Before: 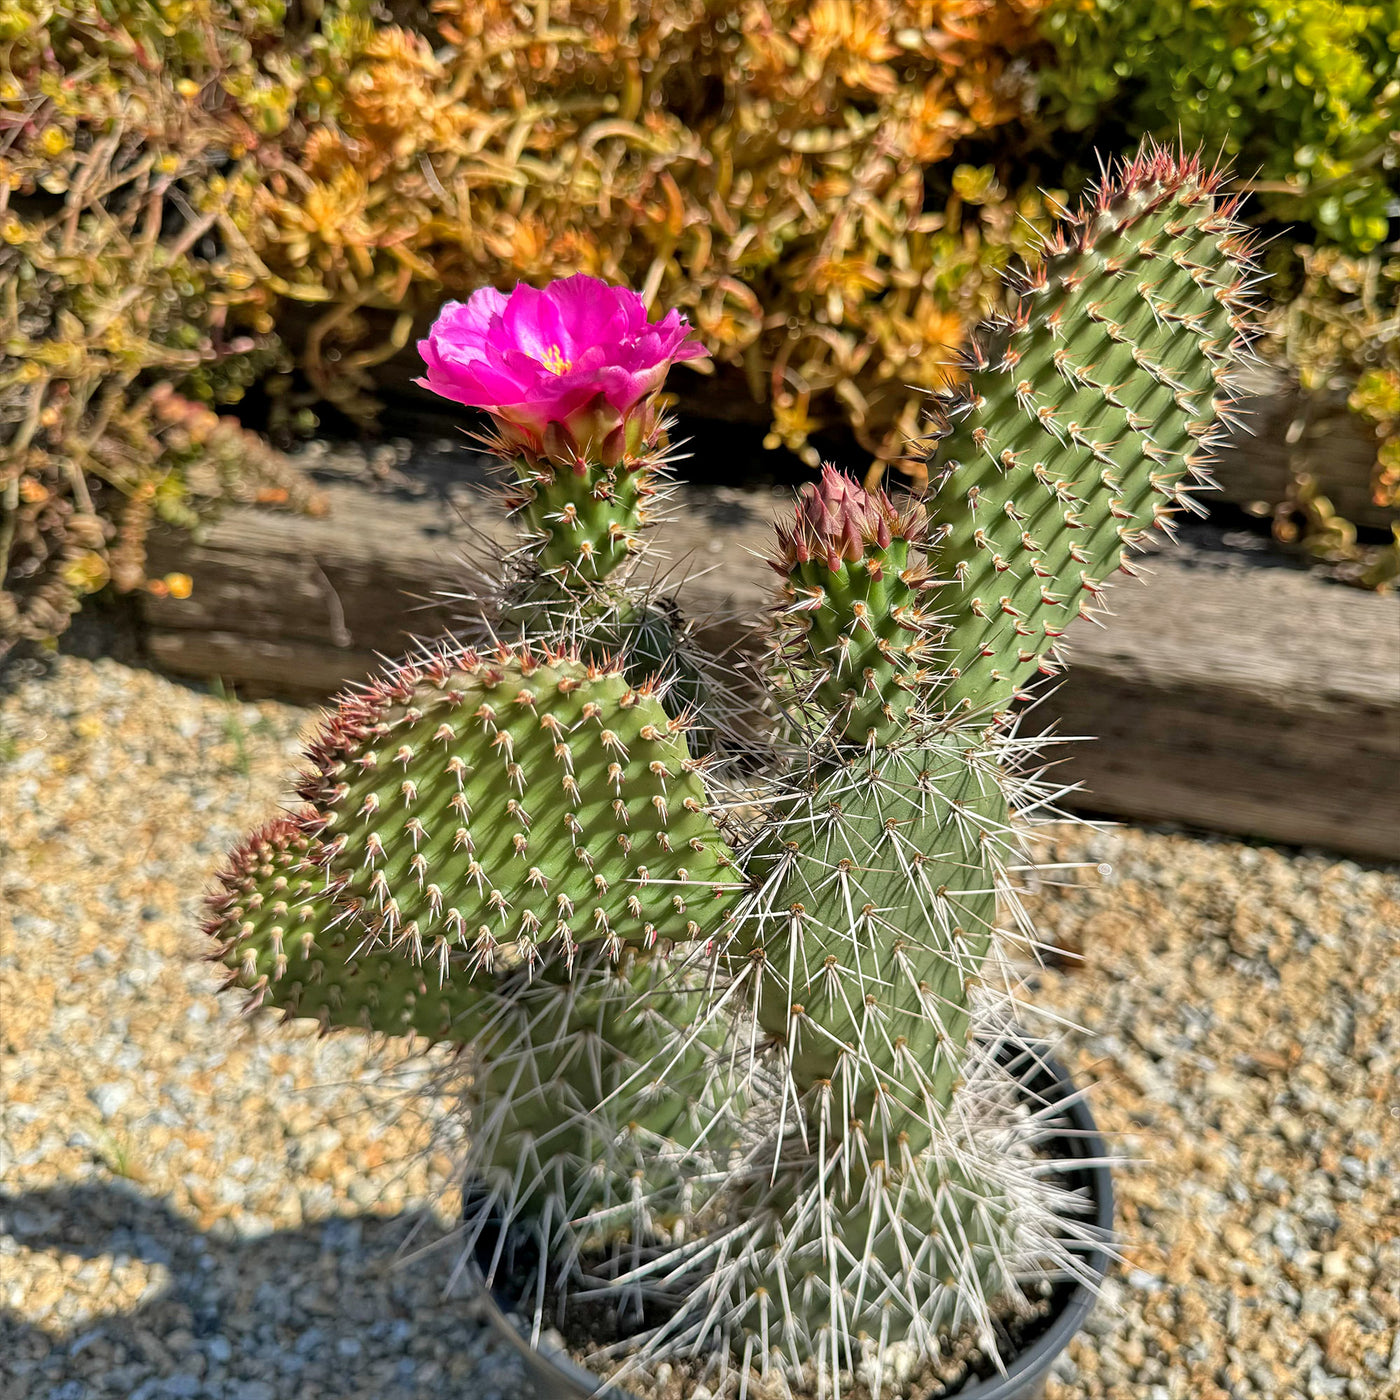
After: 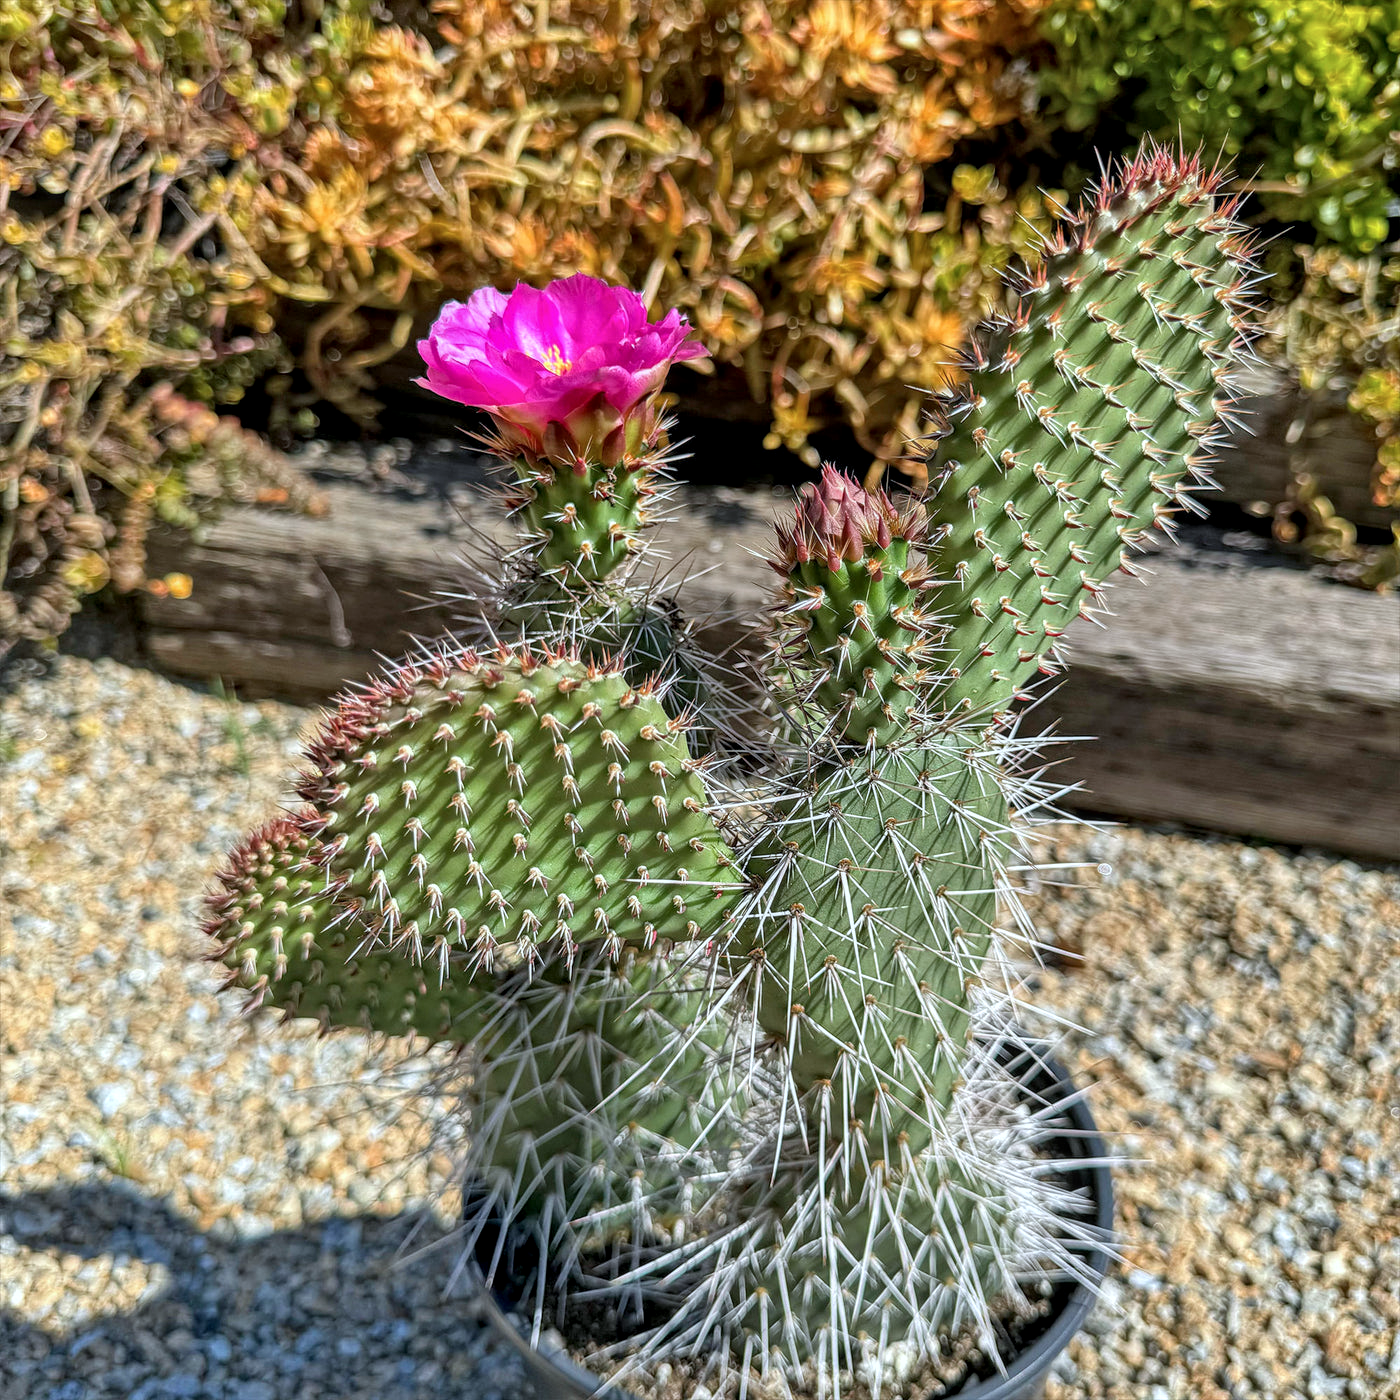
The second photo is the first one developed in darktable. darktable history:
color calibration: x 0.37, y 0.382, temperature 4313.32 K
local contrast: on, module defaults
